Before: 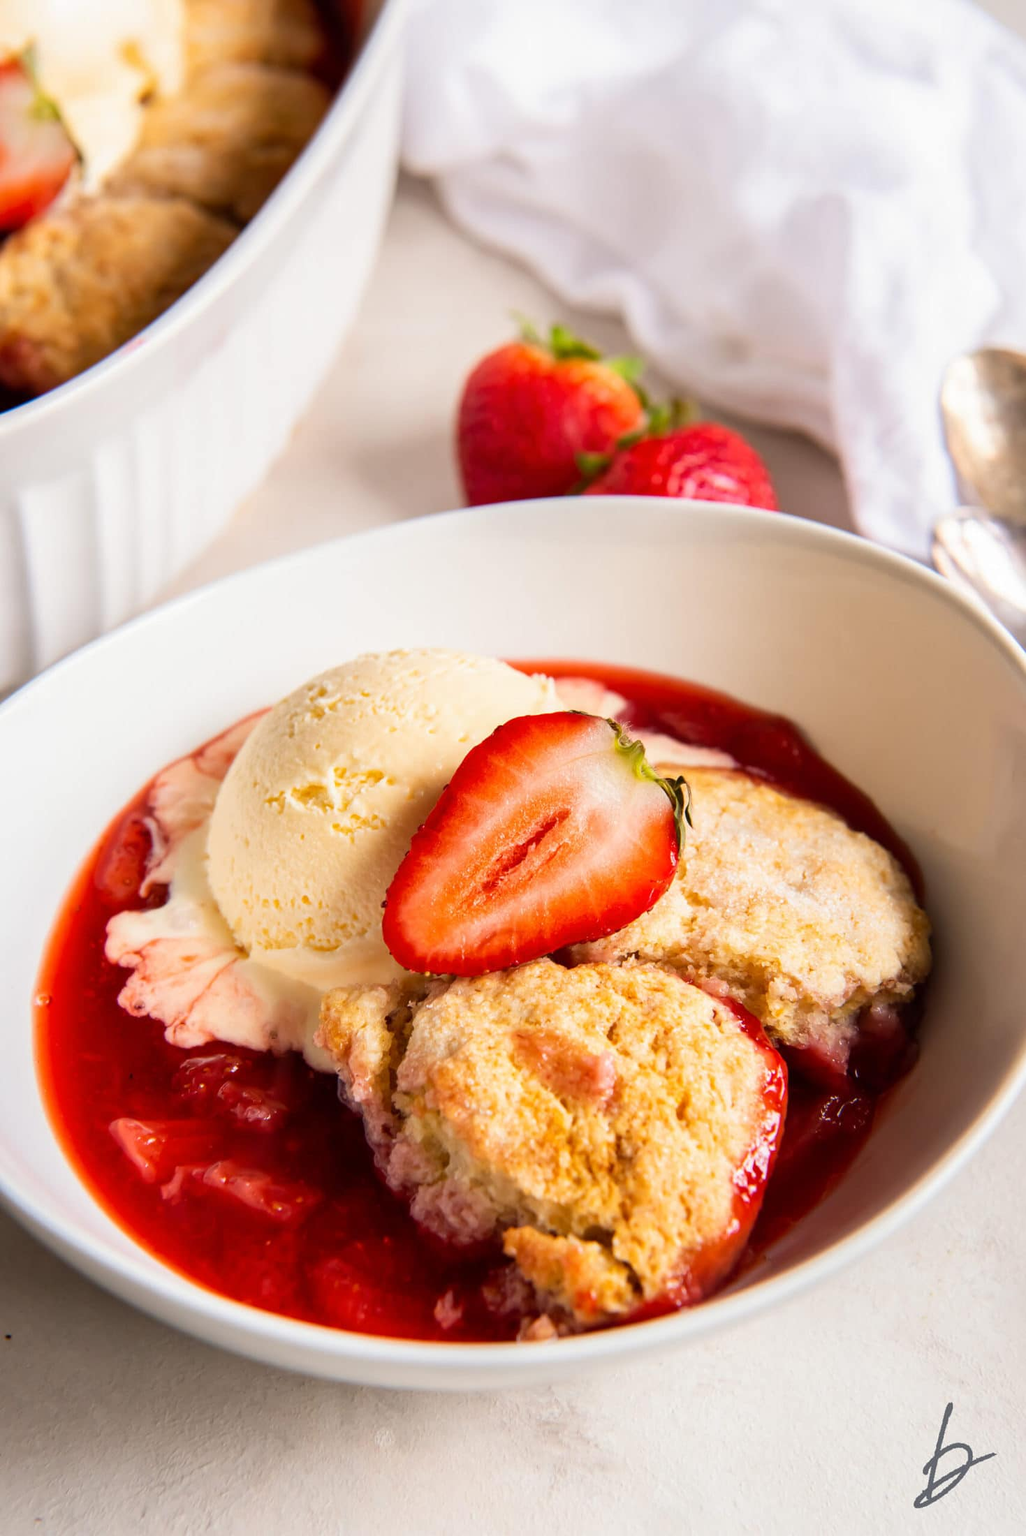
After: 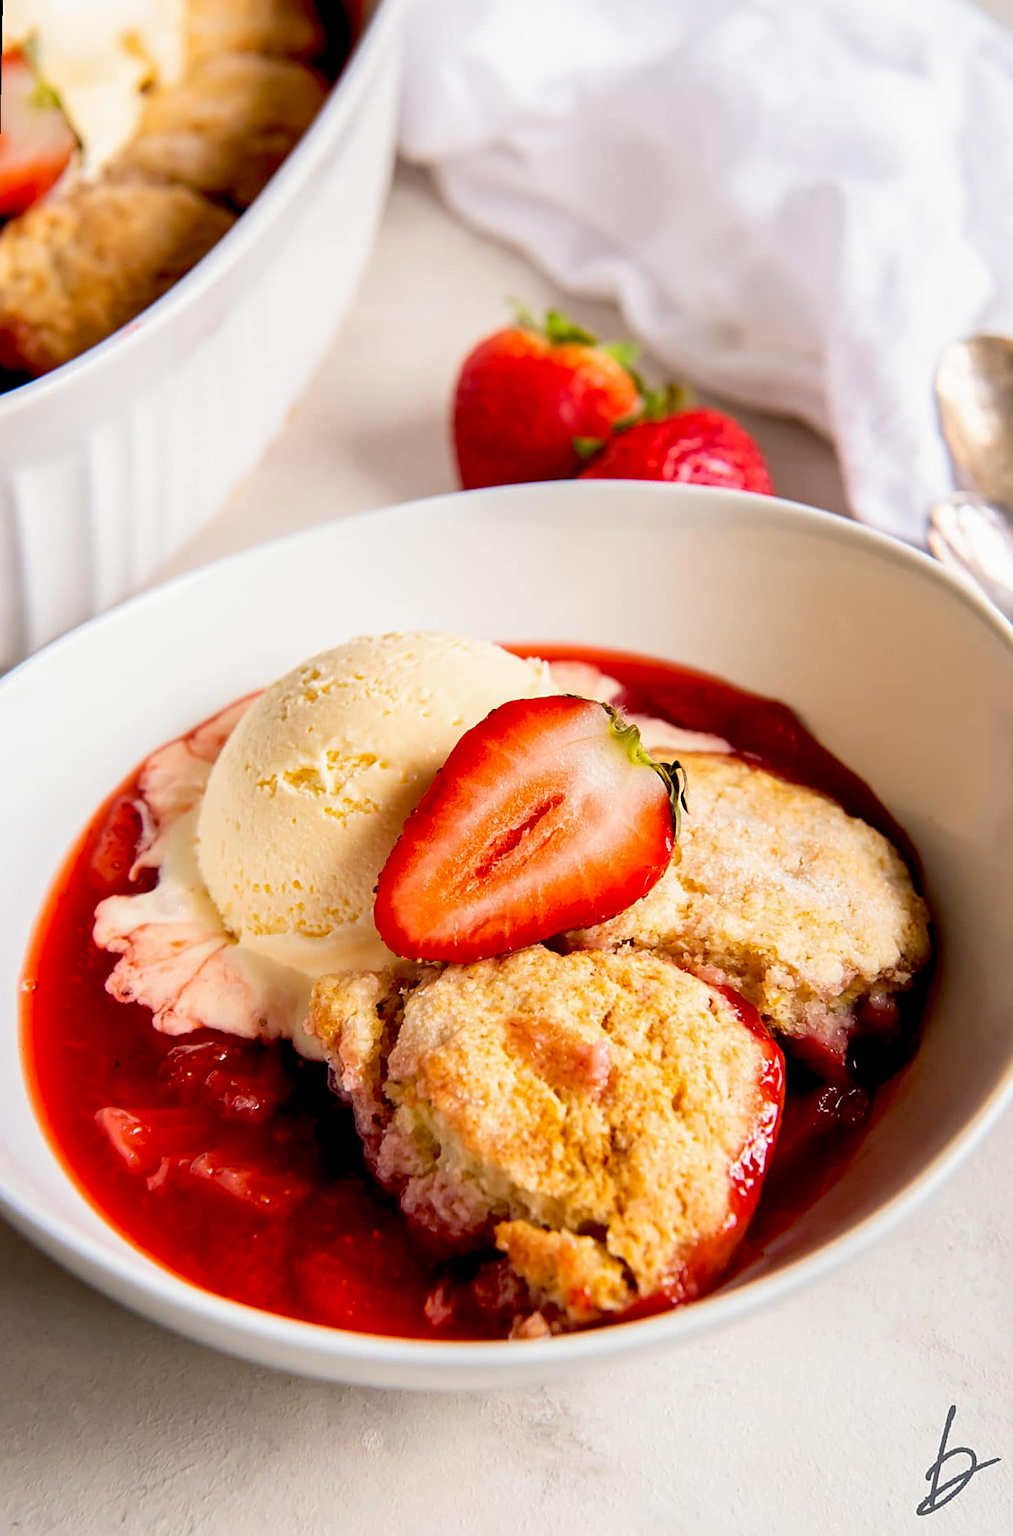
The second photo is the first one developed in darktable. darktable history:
sharpen: on, module defaults
rotate and perspective: rotation 0.226°, lens shift (vertical) -0.042, crop left 0.023, crop right 0.982, crop top 0.006, crop bottom 0.994
exposure: black level correction 0.016, exposure -0.009 EV, compensate highlight preservation false
